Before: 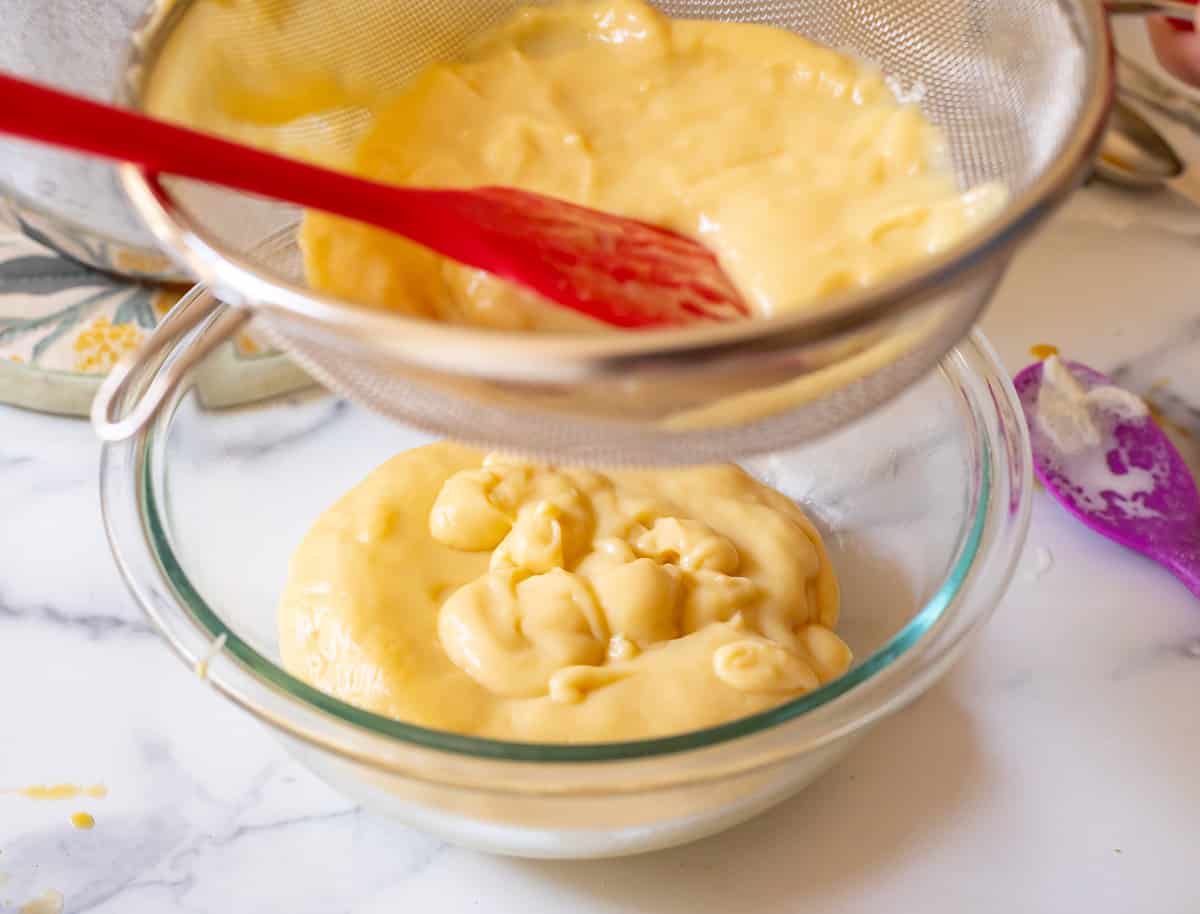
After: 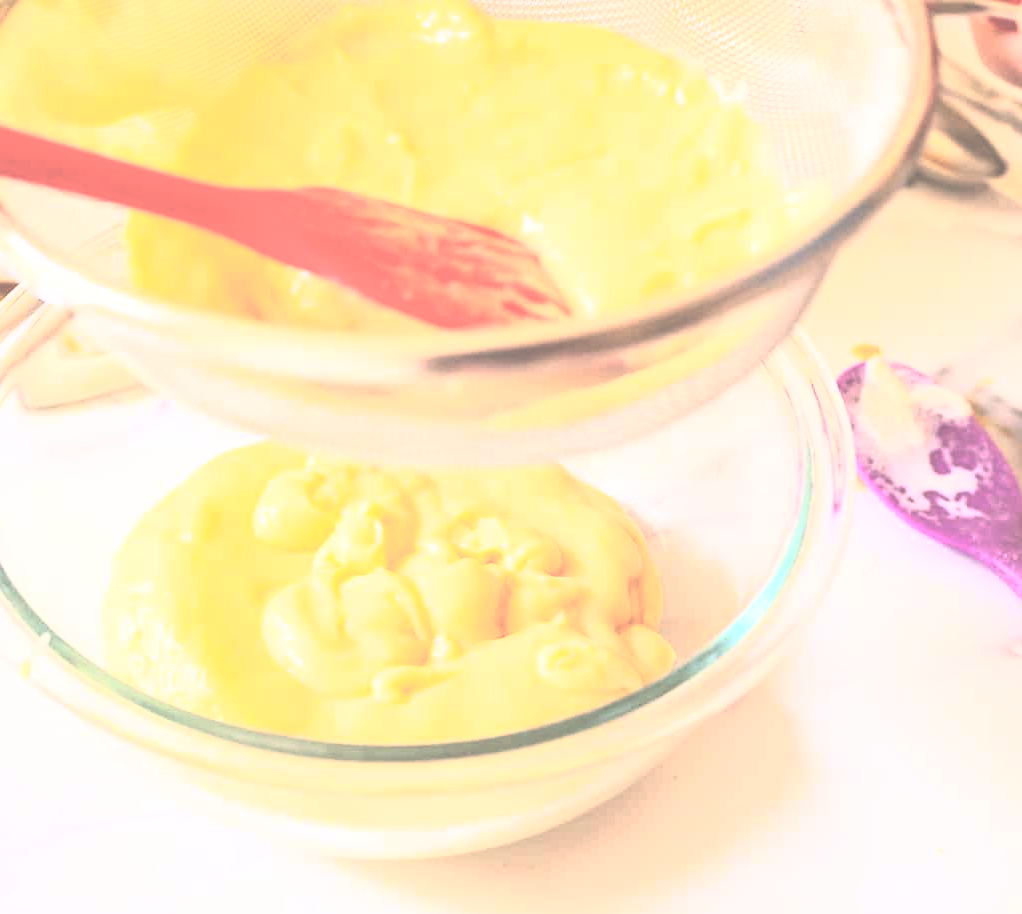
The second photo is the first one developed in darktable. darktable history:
base curve: curves: ch0 [(0, 0) (0.257, 0.25) (0.482, 0.586) (0.757, 0.871) (1, 1)]
crop and rotate: left 14.776%
local contrast: on, module defaults
contrast brightness saturation: contrast 0.372, brightness 0.528
color correction: highlights a* 5.4, highlights b* 5.3, shadows a* -4.3, shadows b* -5.12
exposure: black level correction -0.072, exposure 0.501 EV, compensate highlight preservation false
